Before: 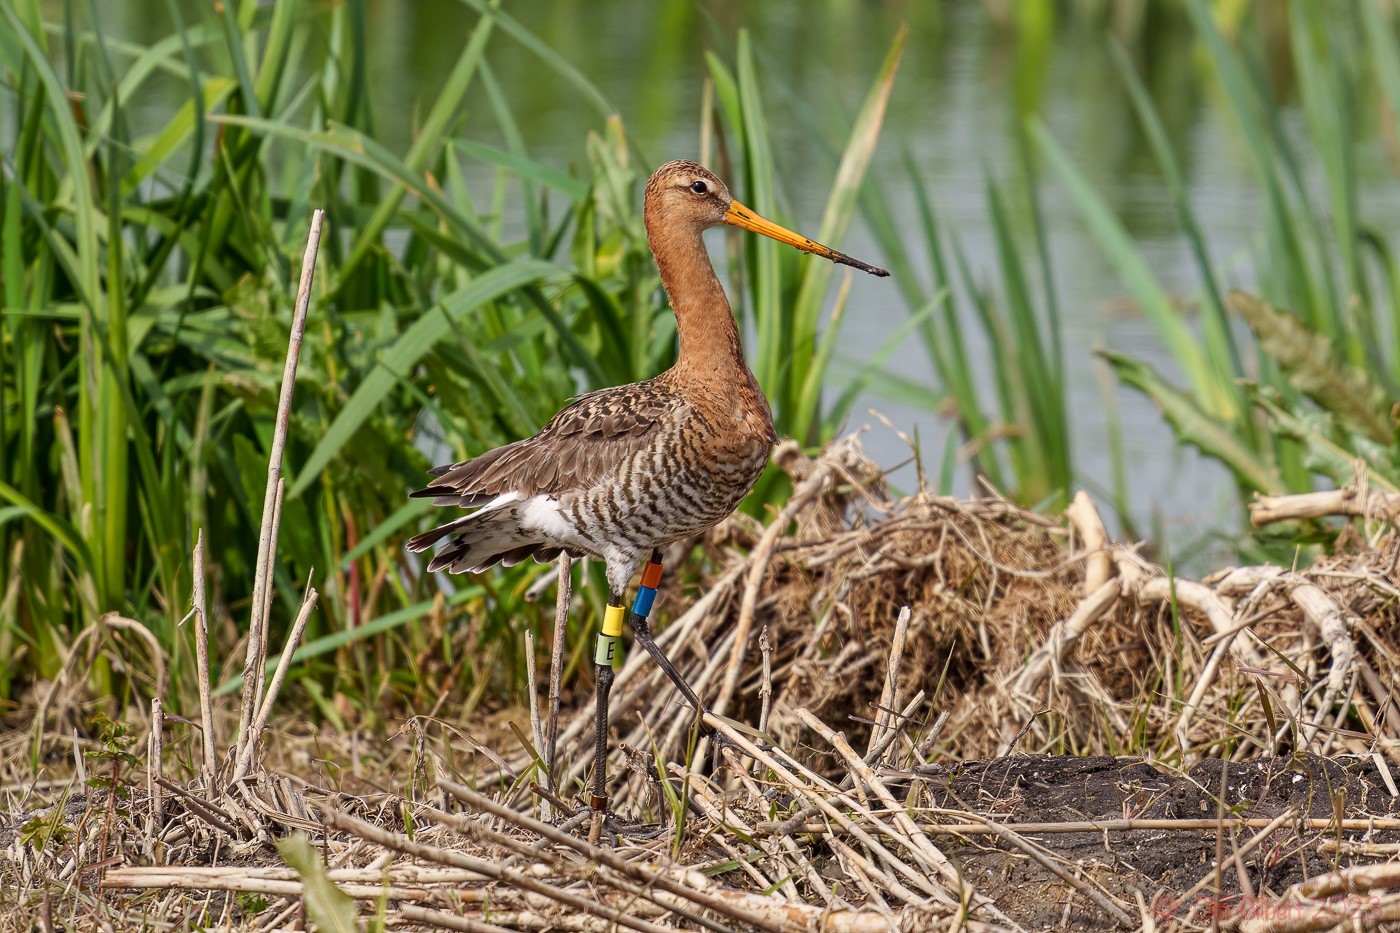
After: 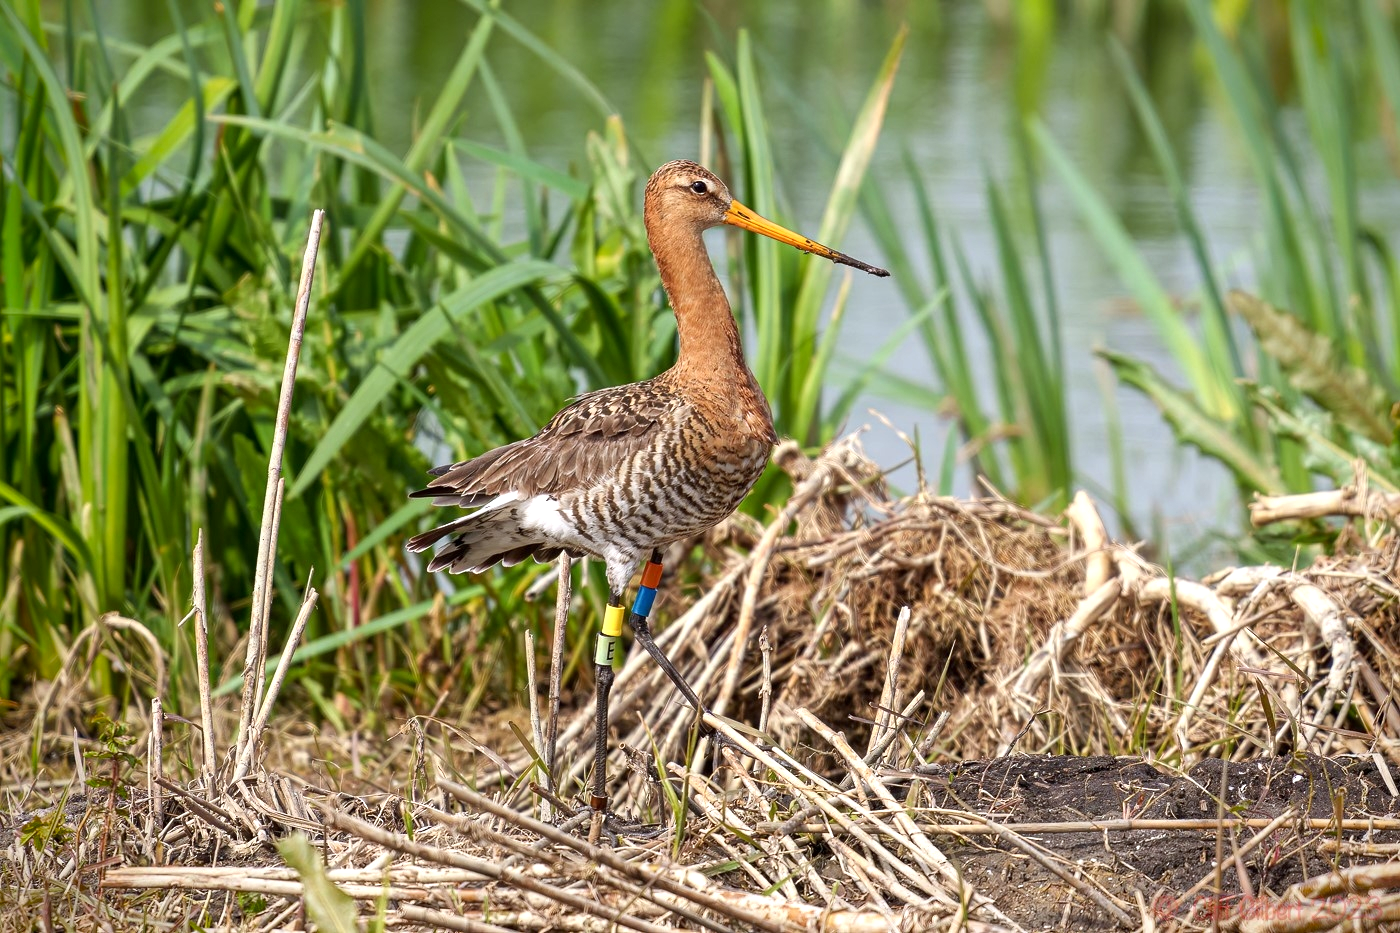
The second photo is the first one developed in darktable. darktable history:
vignetting: fall-off start 88.53%, fall-off radius 44.2%, saturation 0.376, width/height ratio 1.161
white balance: red 0.982, blue 1.018
exposure: black level correction 0.001, exposure 0.5 EV, compensate exposure bias true, compensate highlight preservation false
